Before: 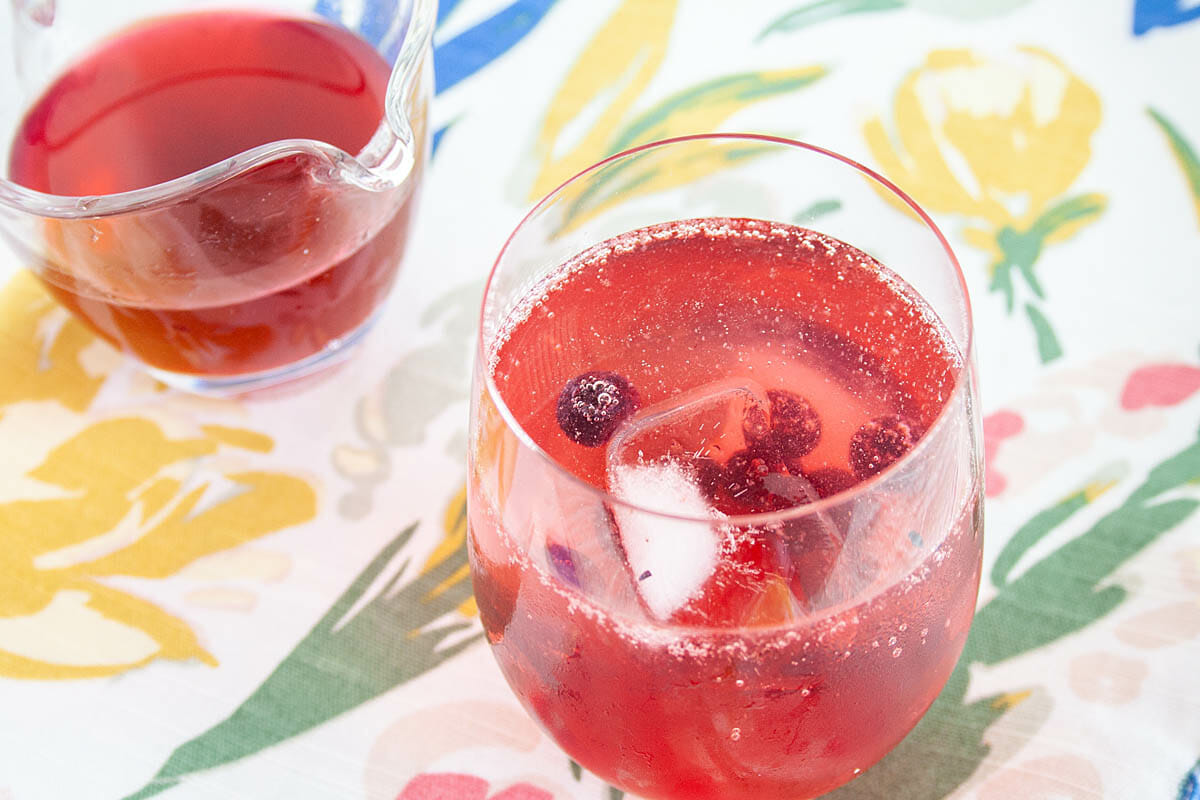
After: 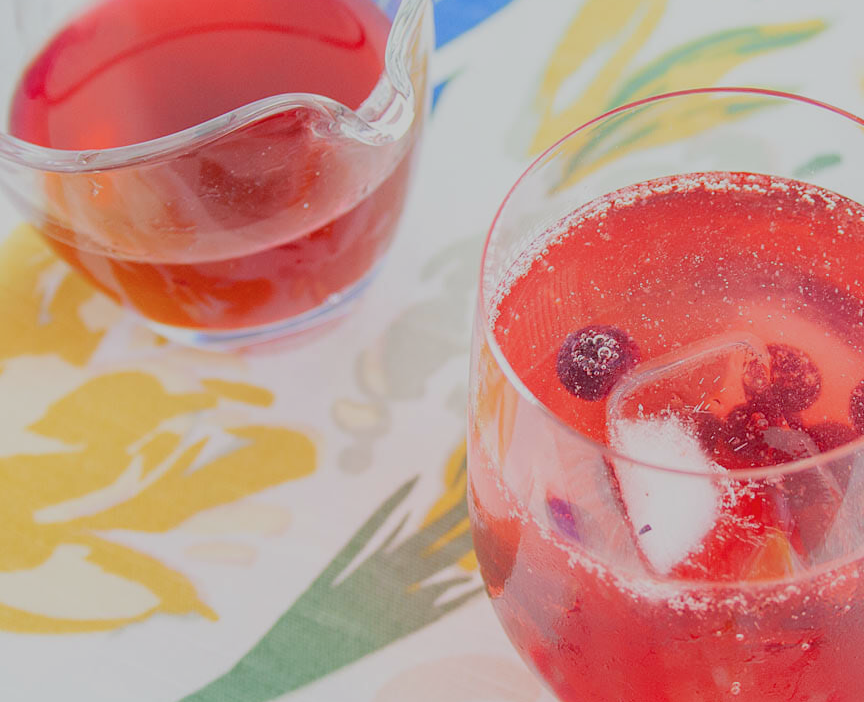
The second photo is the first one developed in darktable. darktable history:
color balance rgb: contrast -30%
crop: top 5.803%, right 27.864%, bottom 5.804%
